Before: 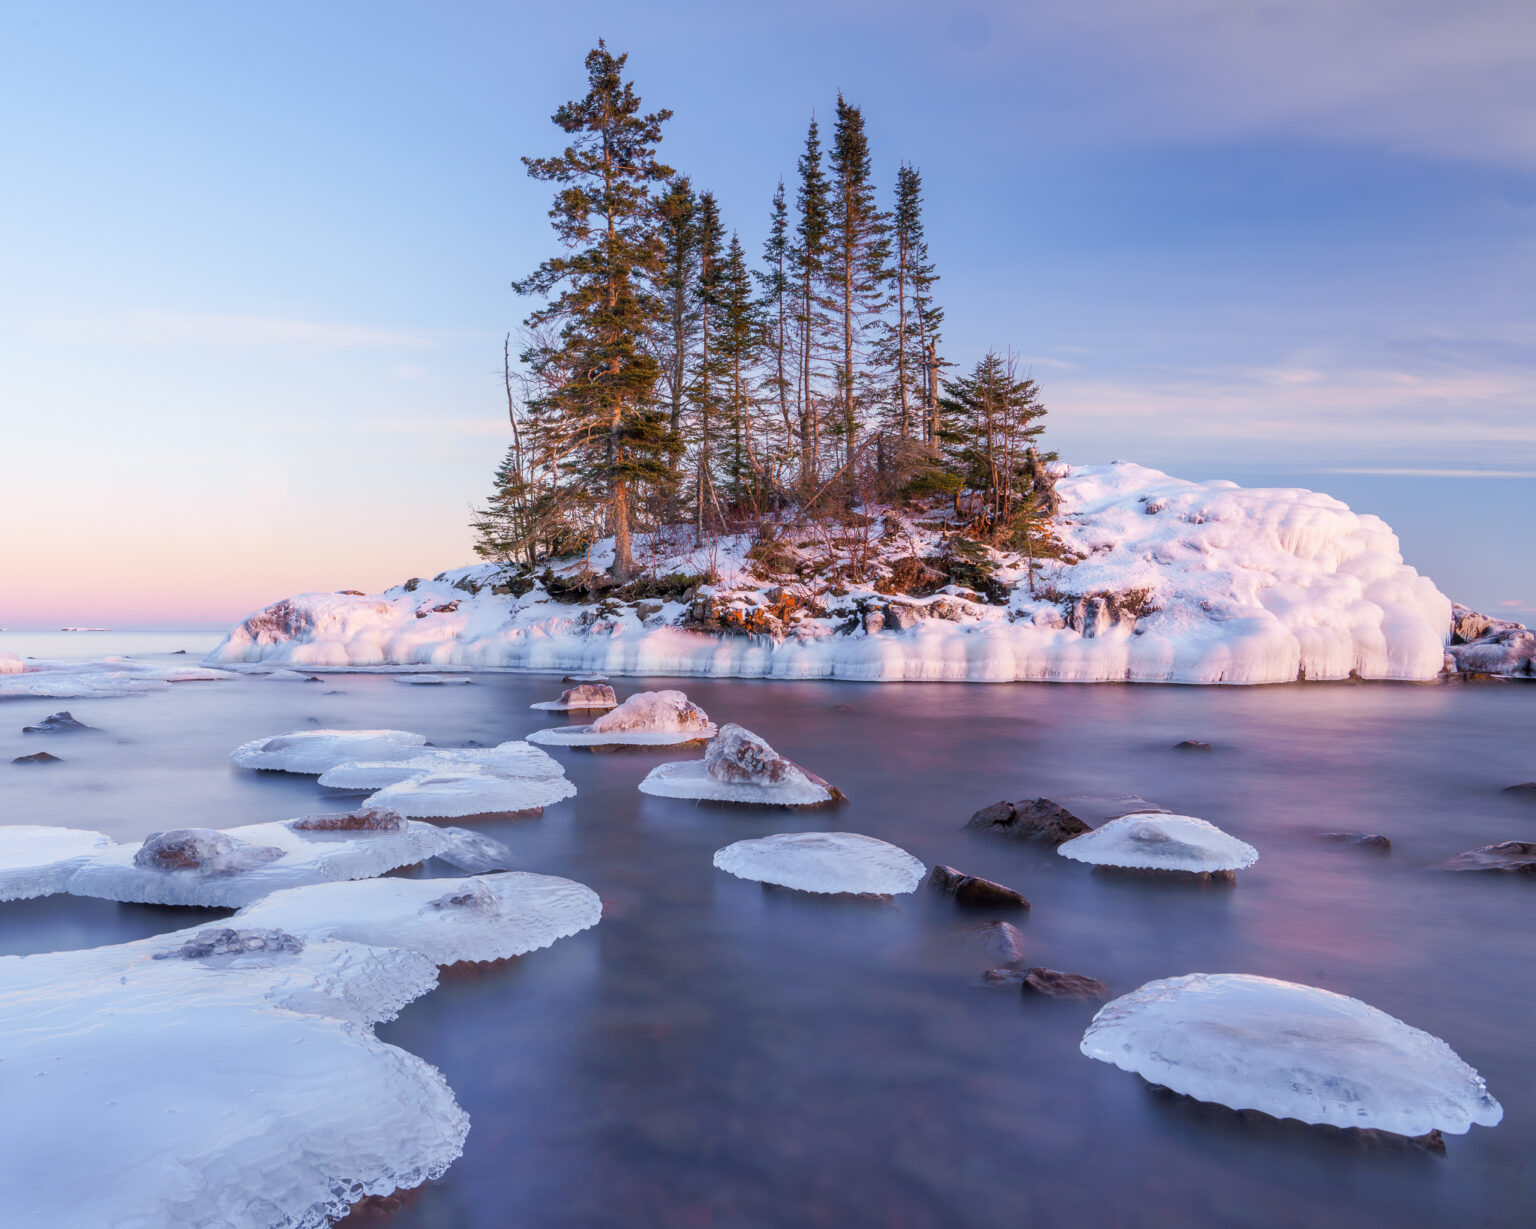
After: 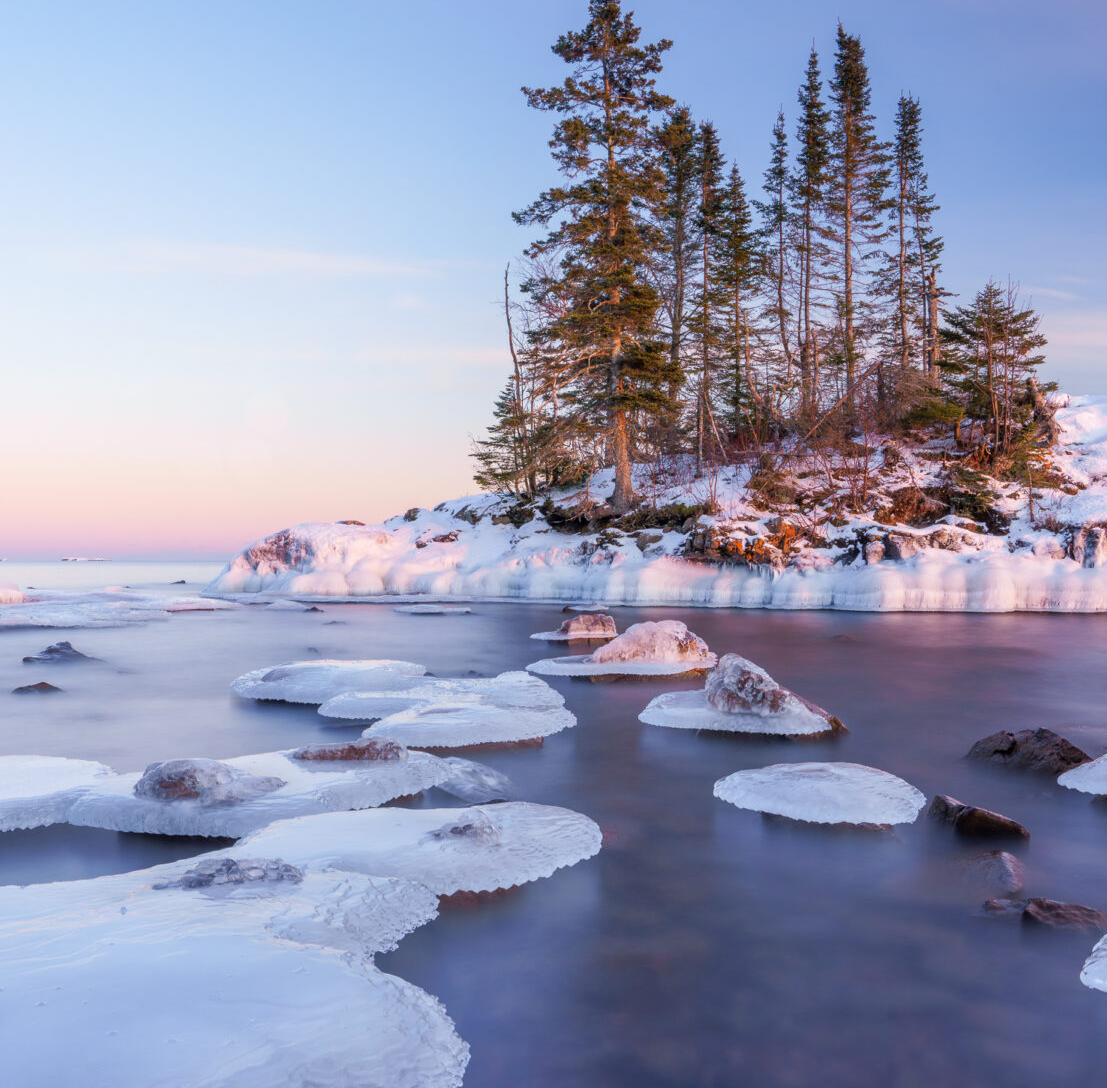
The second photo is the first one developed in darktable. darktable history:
crop: top 5.758%, right 27.871%, bottom 5.692%
